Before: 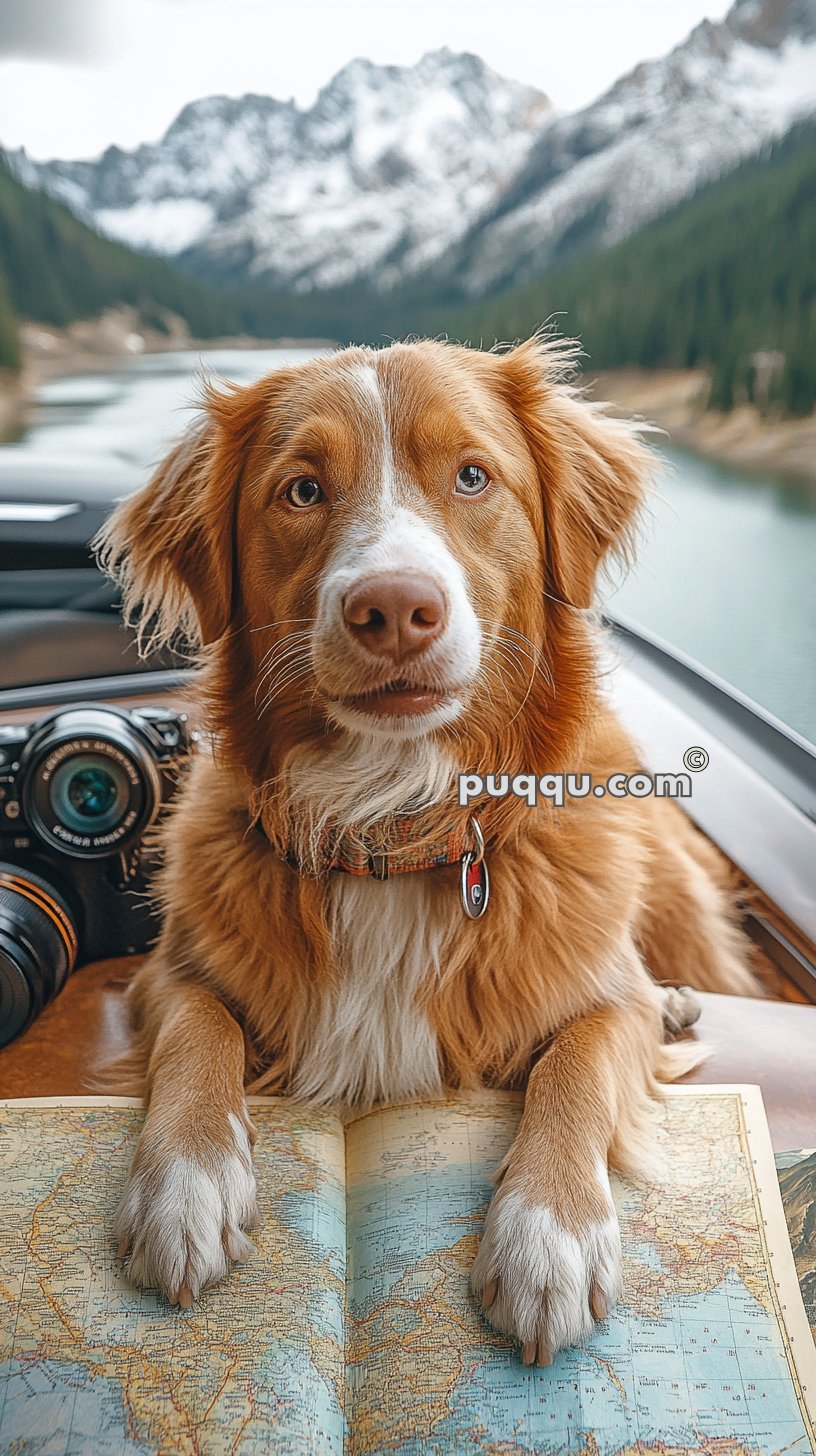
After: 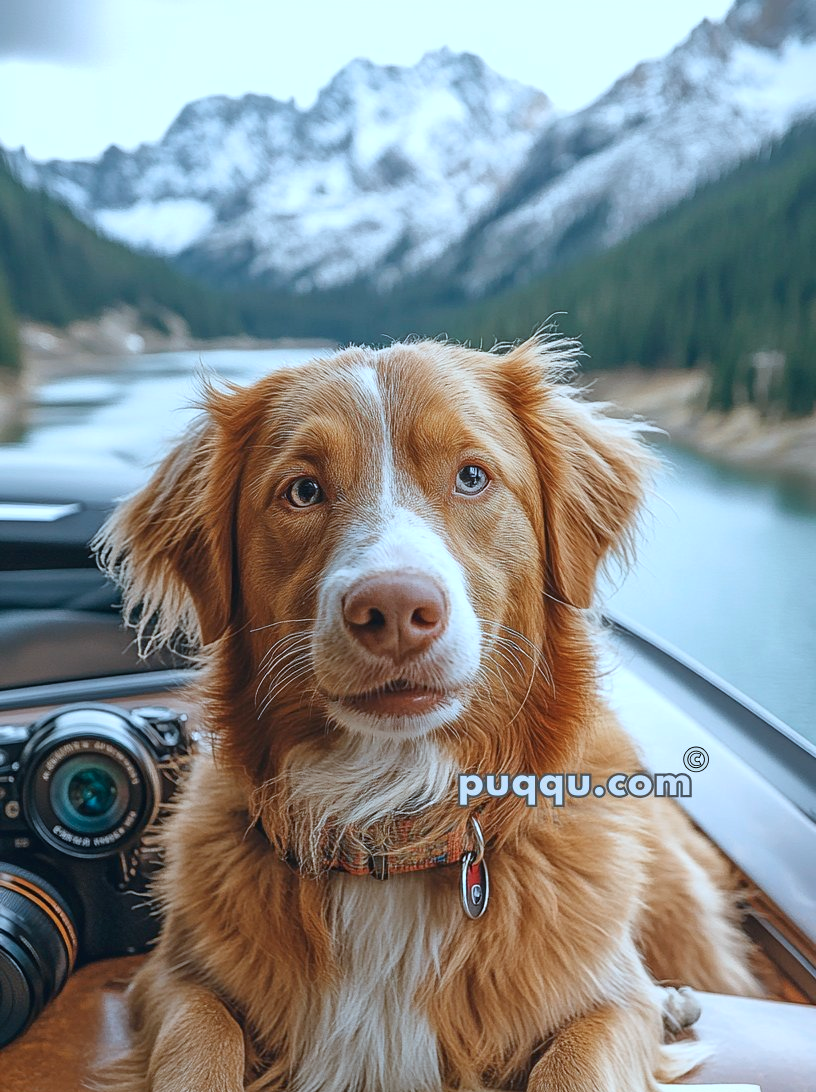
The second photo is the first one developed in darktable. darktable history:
color calibration: illuminant as shot in camera, x 0.383, y 0.38, temperature 3949.15 K, gamut compression 1.66
crop: bottom 24.967%
